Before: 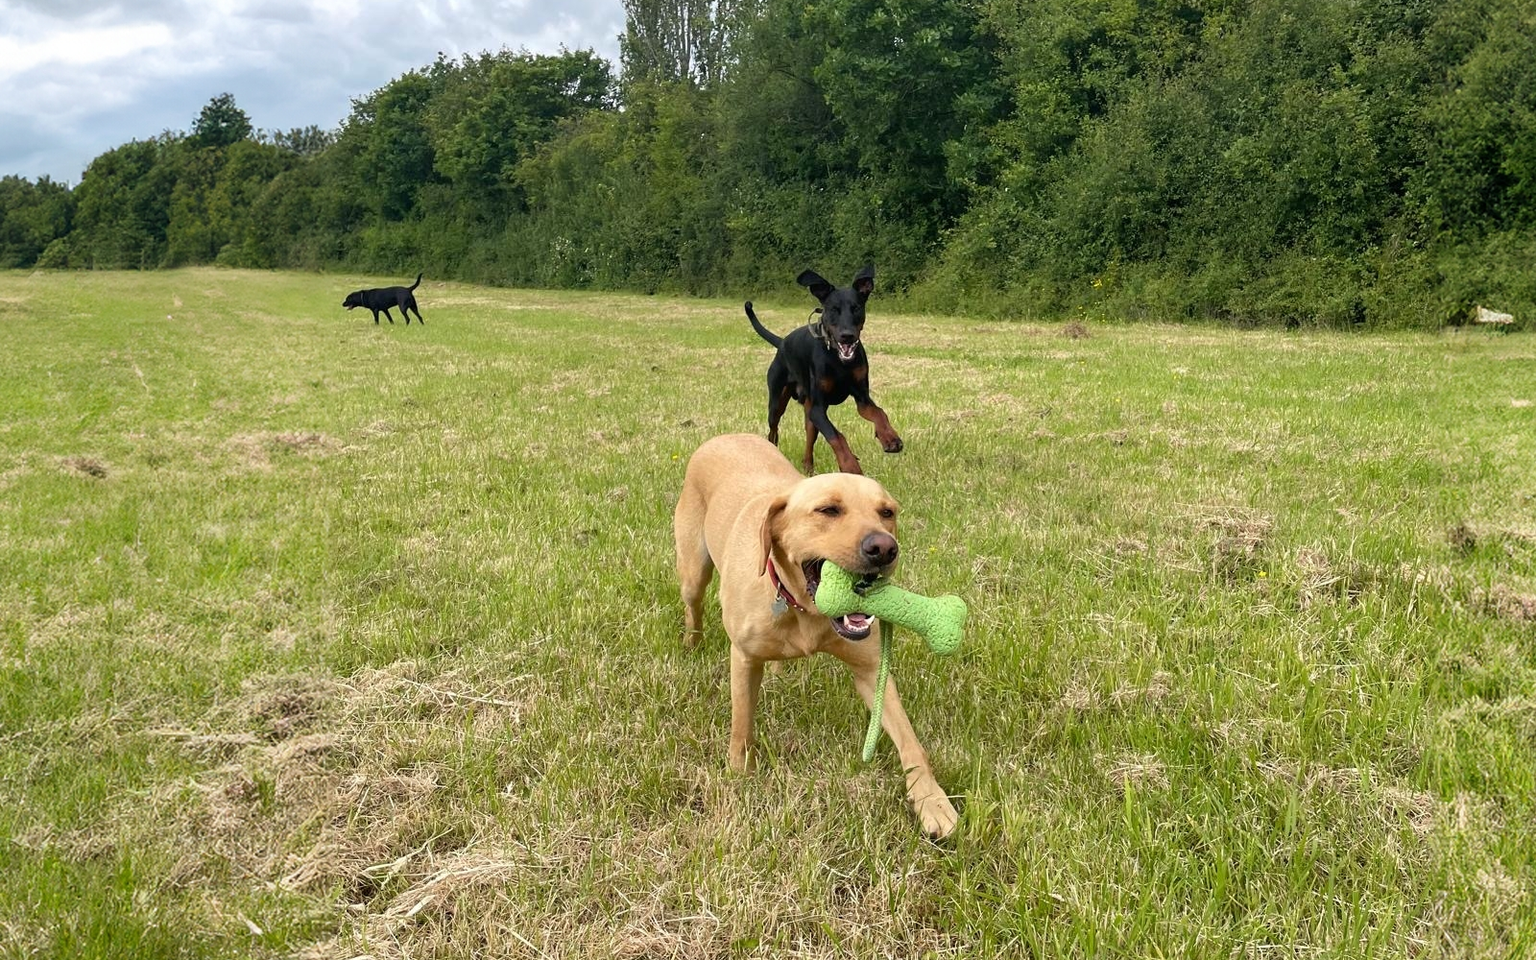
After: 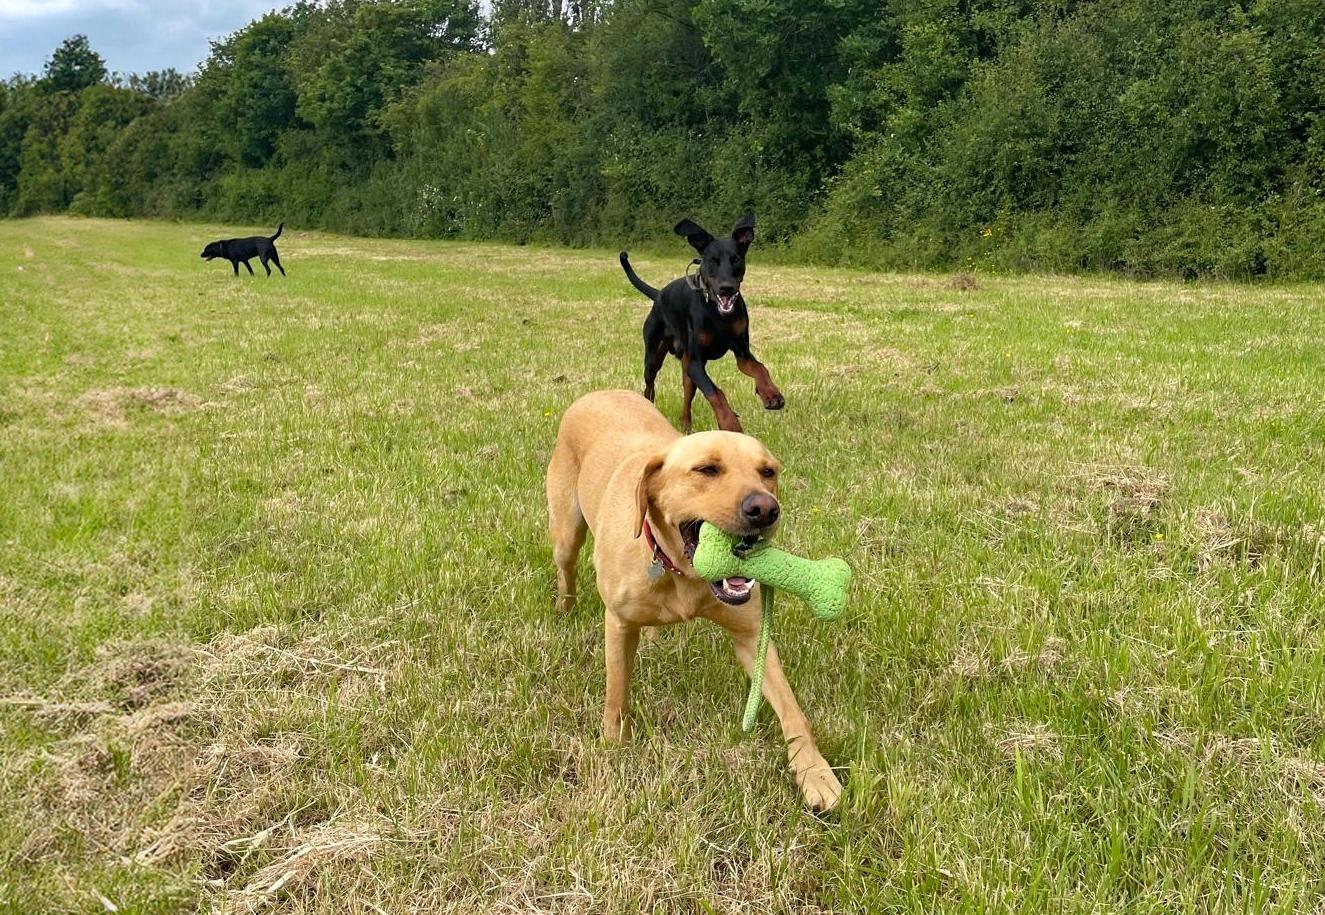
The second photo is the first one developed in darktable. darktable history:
crop: left 9.807%, top 6.259%, right 7.334%, bottom 2.177%
haze removal: strength 0.29, distance 0.25, compatibility mode true, adaptive false
